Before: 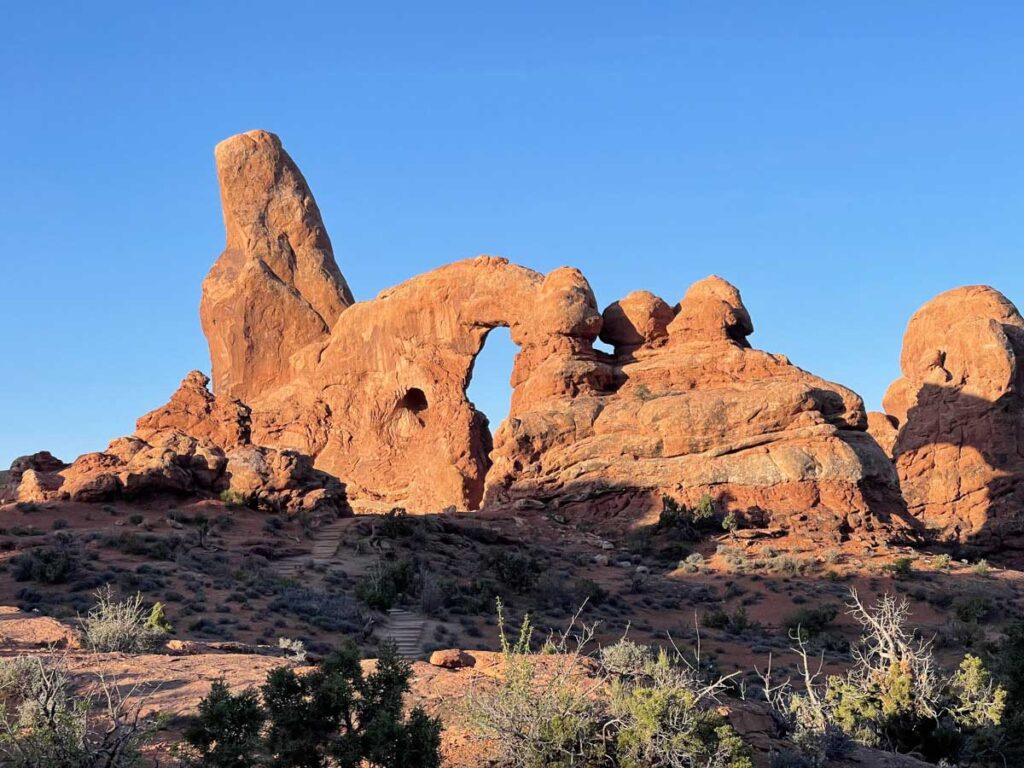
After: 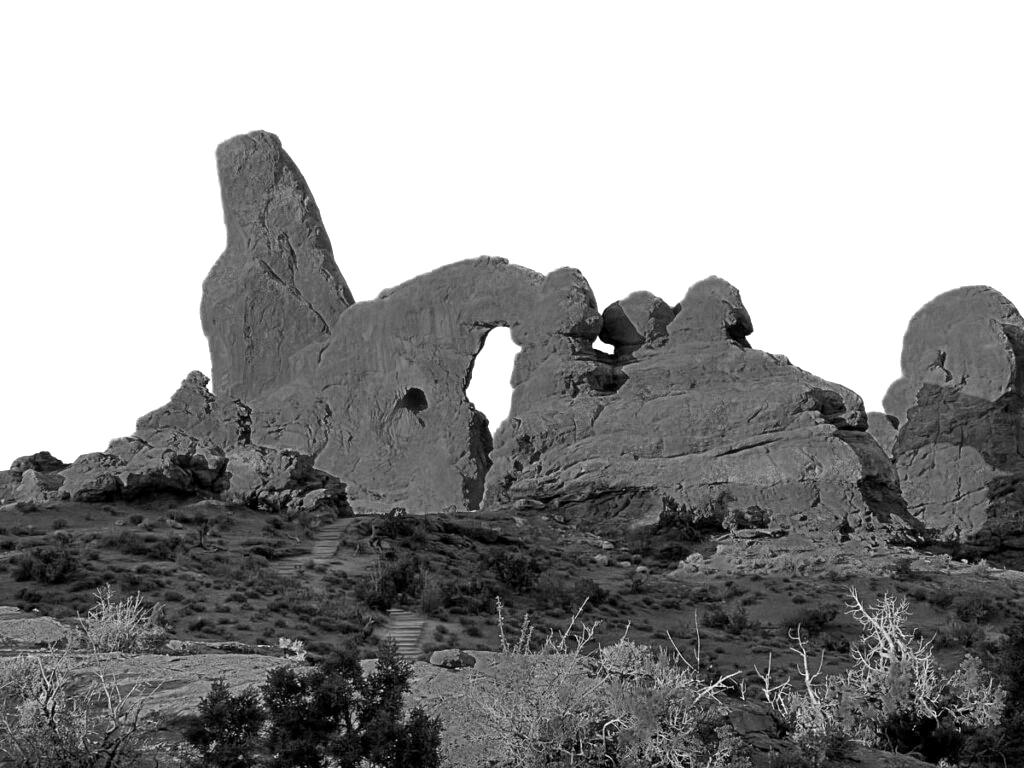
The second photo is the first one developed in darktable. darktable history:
color zones: curves: ch0 [(0.287, 0.048) (0.493, 0.484) (0.737, 0.816)]; ch1 [(0, 0) (0.143, 0) (0.286, 0) (0.429, 0) (0.571, 0) (0.714, 0) (0.857, 0)]
exposure: black level correction 0.001, exposure 0.5 EV, compensate exposure bias true, compensate highlight preservation false
white balance: red 1, blue 1
